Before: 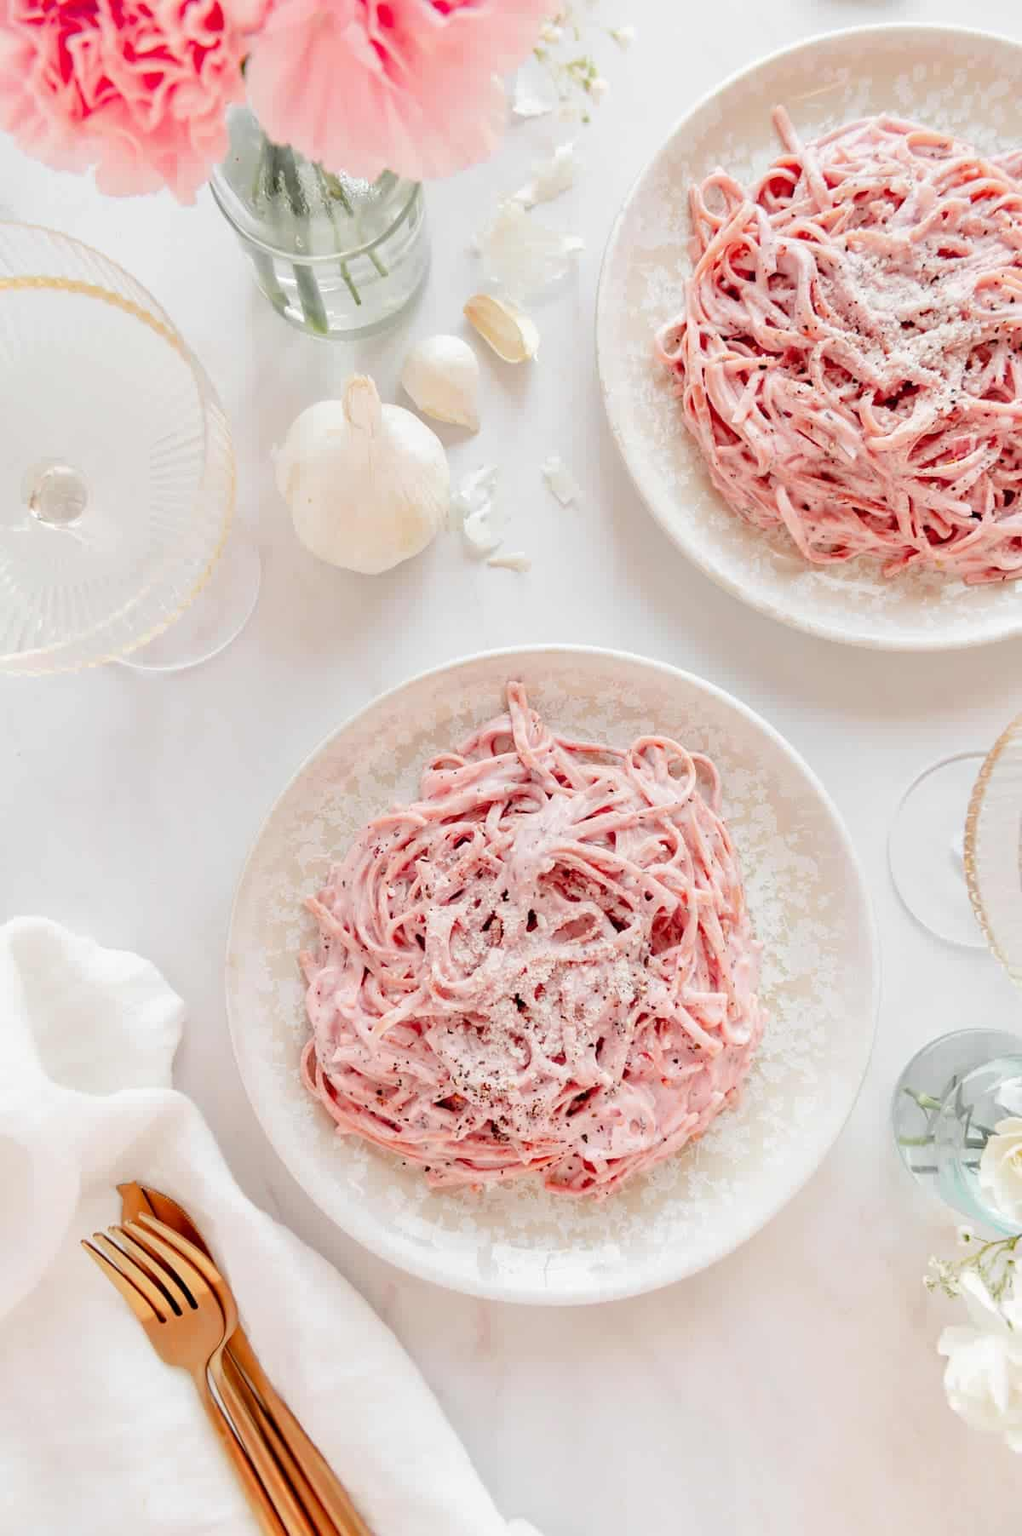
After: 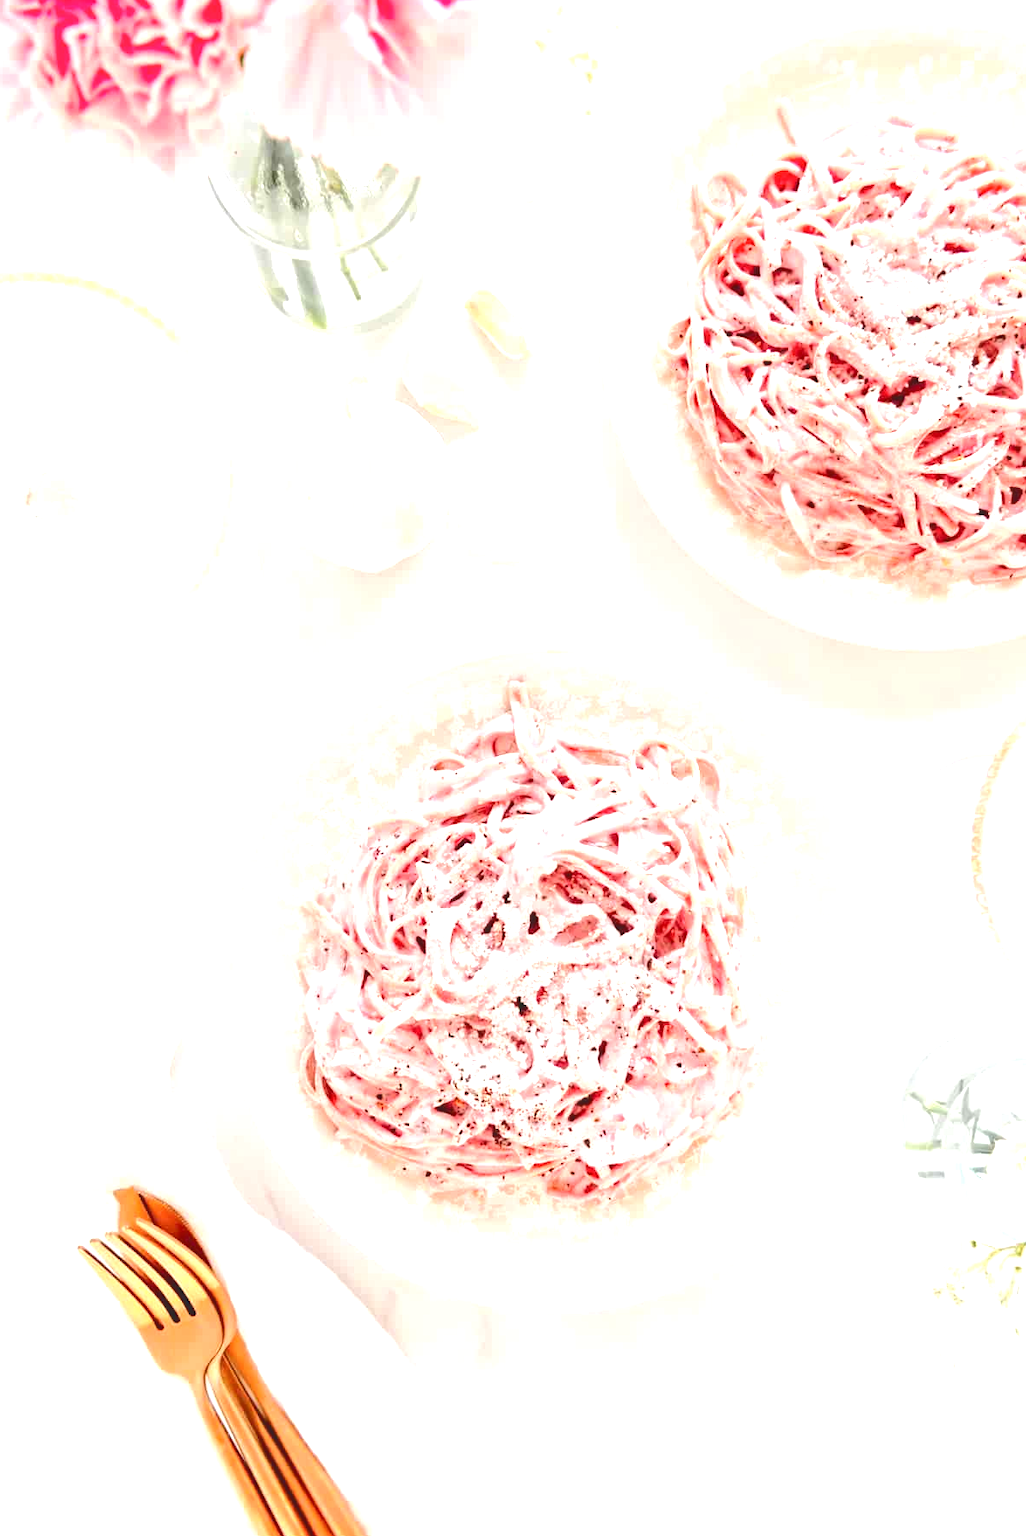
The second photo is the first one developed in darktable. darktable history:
tone curve: curves: ch0 [(0, 0) (0.003, 0.156) (0.011, 0.156) (0.025, 0.157) (0.044, 0.164) (0.069, 0.172) (0.1, 0.181) (0.136, 0.191) (0.177, 0.214) (0.224, 0.245) (0.277, 0.285) (0.335, 0.333) (0.399, 0.387) (0.468, 0.471) (0.543, 0.556) (0.623, 0.648) (0.709, 0.734) (0.801, 0.809) (0.898, 0.891) (1, 1)], color space Lab, independent channels, preserve colors none
exposure: black level correction 0, exposure 1.105 EV, compensate highlight preservation false
crop: left 0.483%, top 0.563%, right 0.163%, bottom 0.572%
